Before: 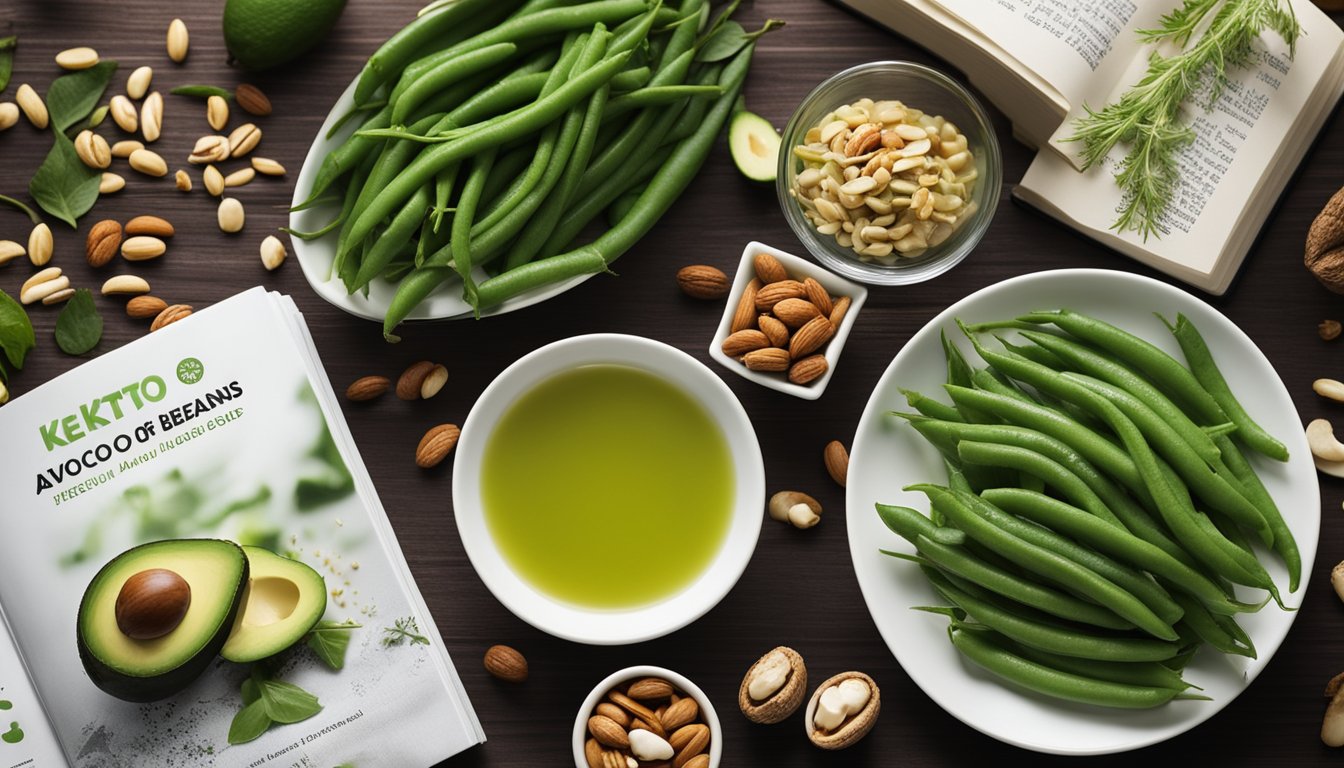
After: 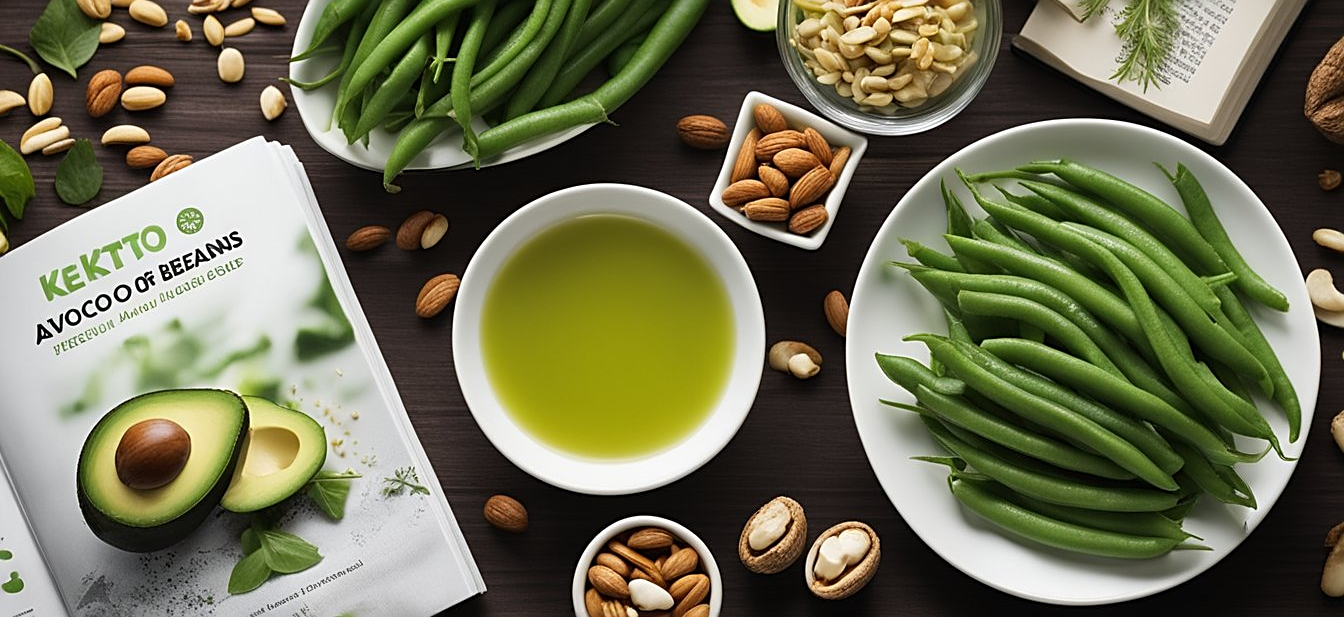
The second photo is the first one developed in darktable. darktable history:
crop and rotate: top 19.554%
sharpen: on, module defaults
